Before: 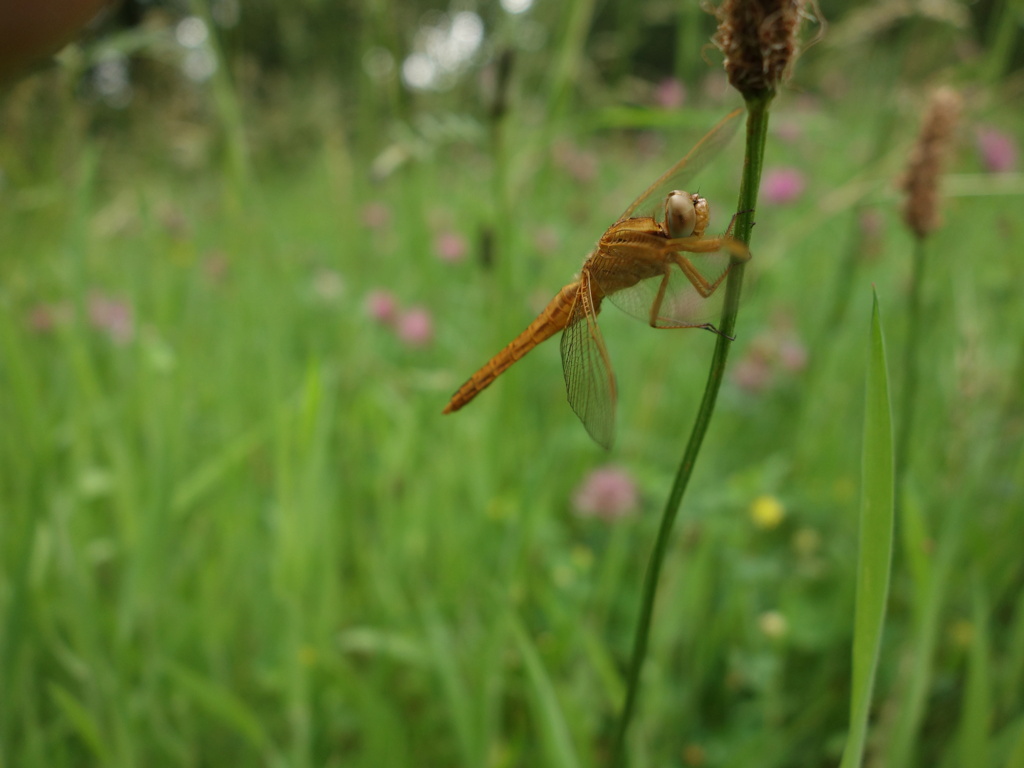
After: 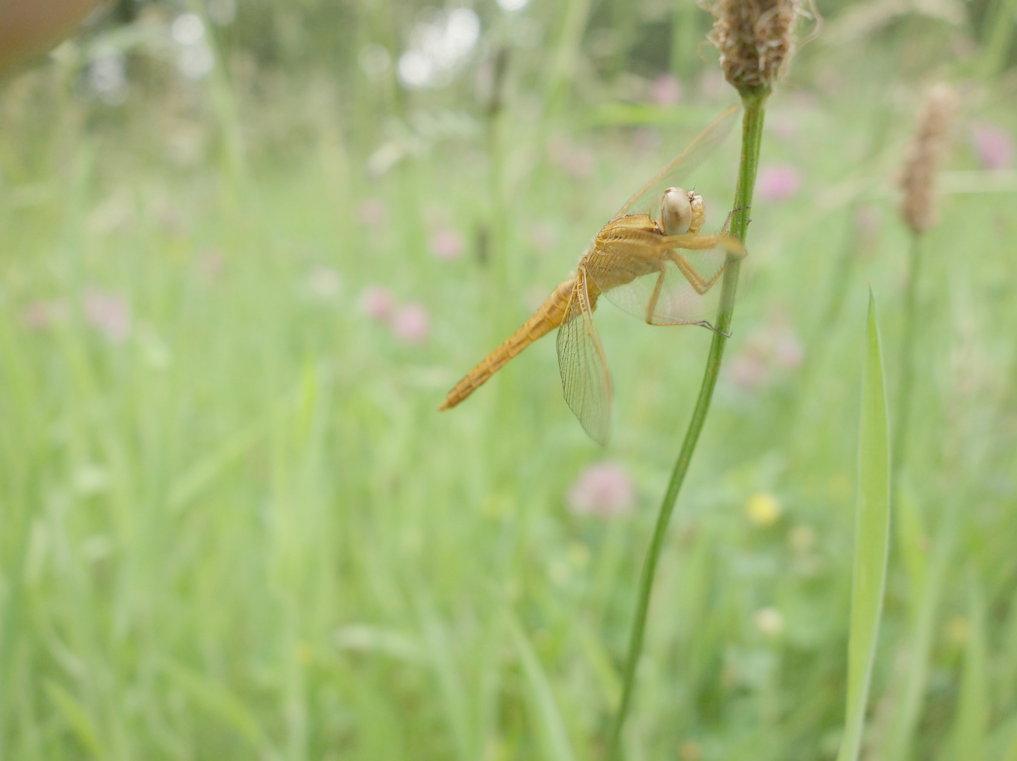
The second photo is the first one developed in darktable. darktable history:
crop: left 0.434%, top 0.485%, right 0.244%, bottom 0.386%
